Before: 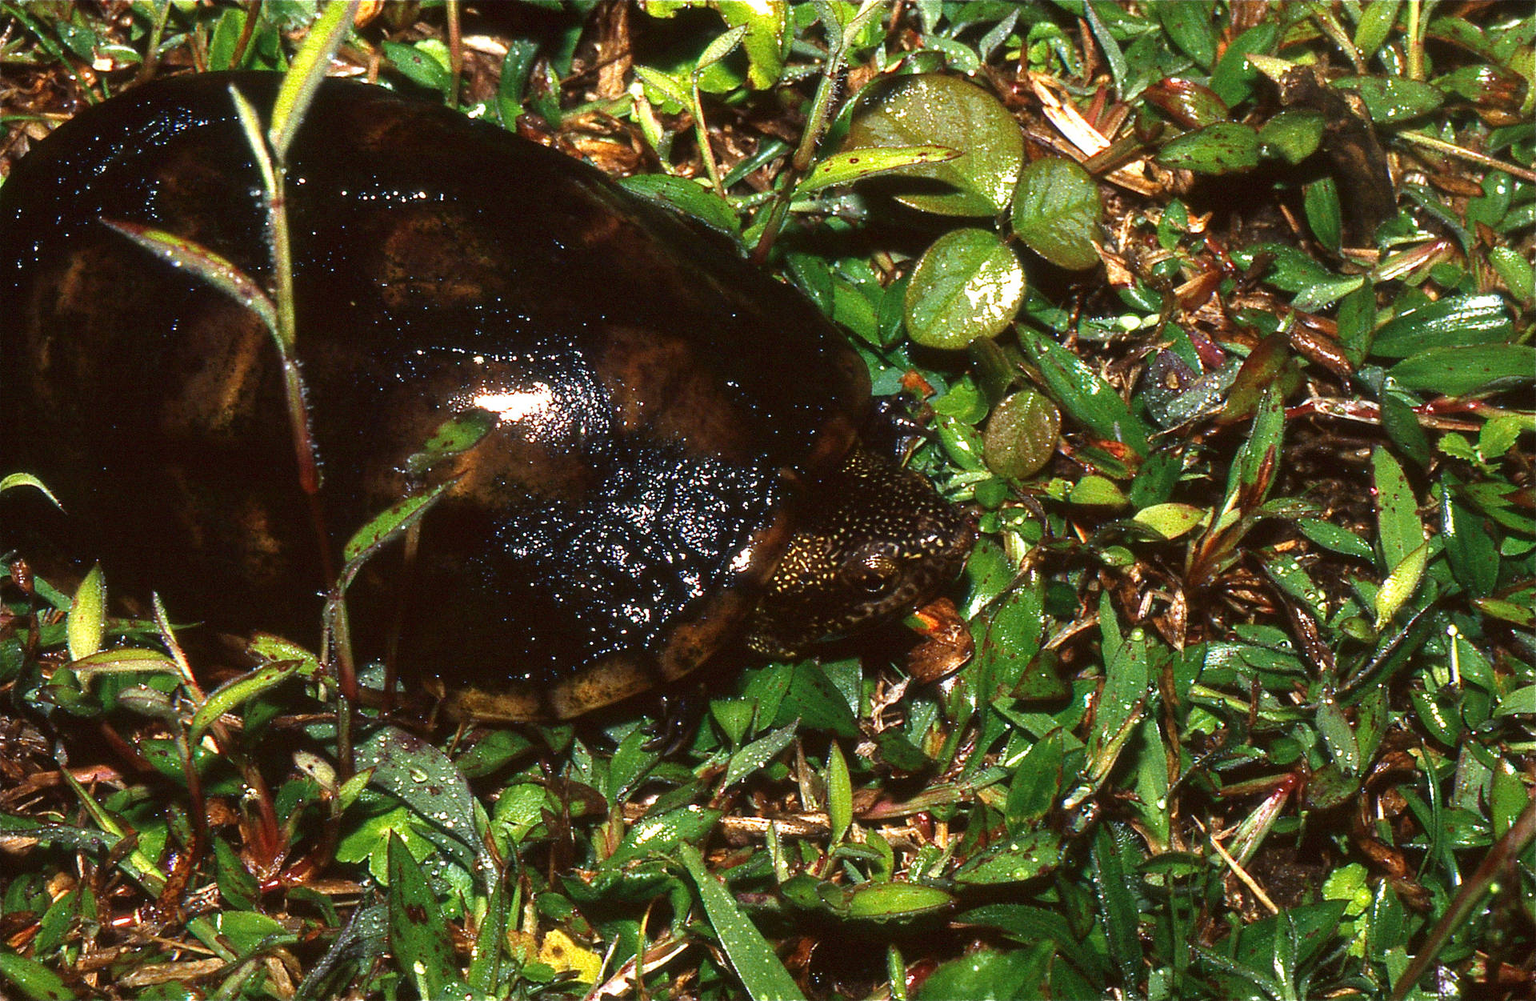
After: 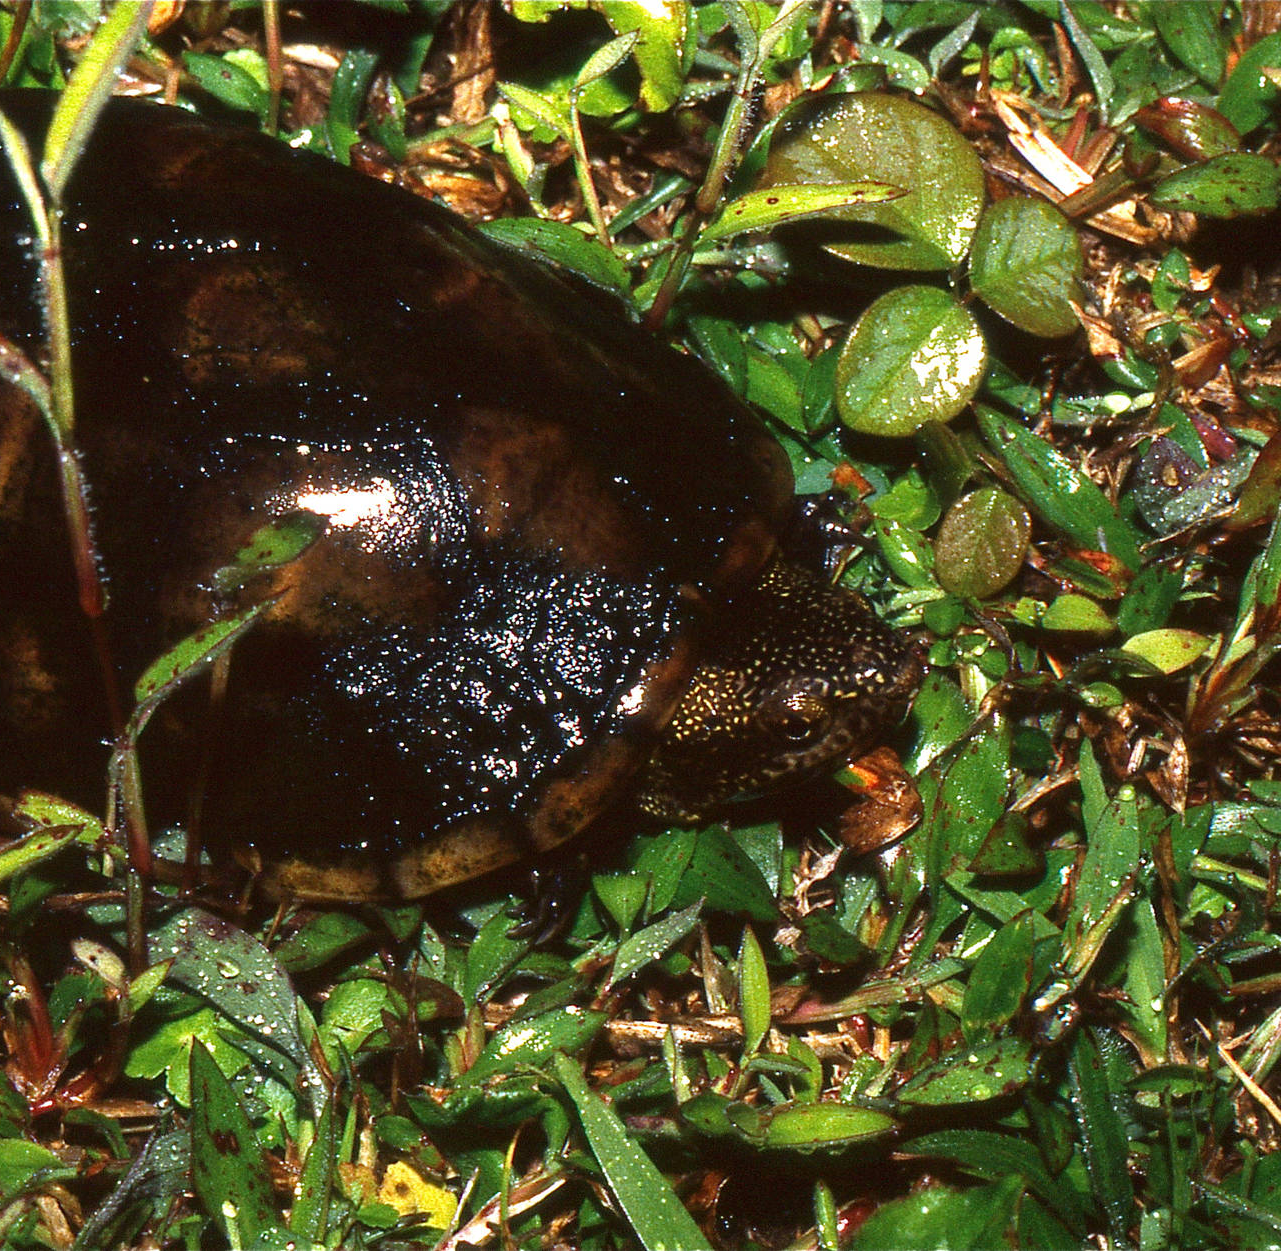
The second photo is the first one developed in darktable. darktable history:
crop: left 15.376%, right 17.871%
levels: mode automatic, levels [0, 0.498, 1]
